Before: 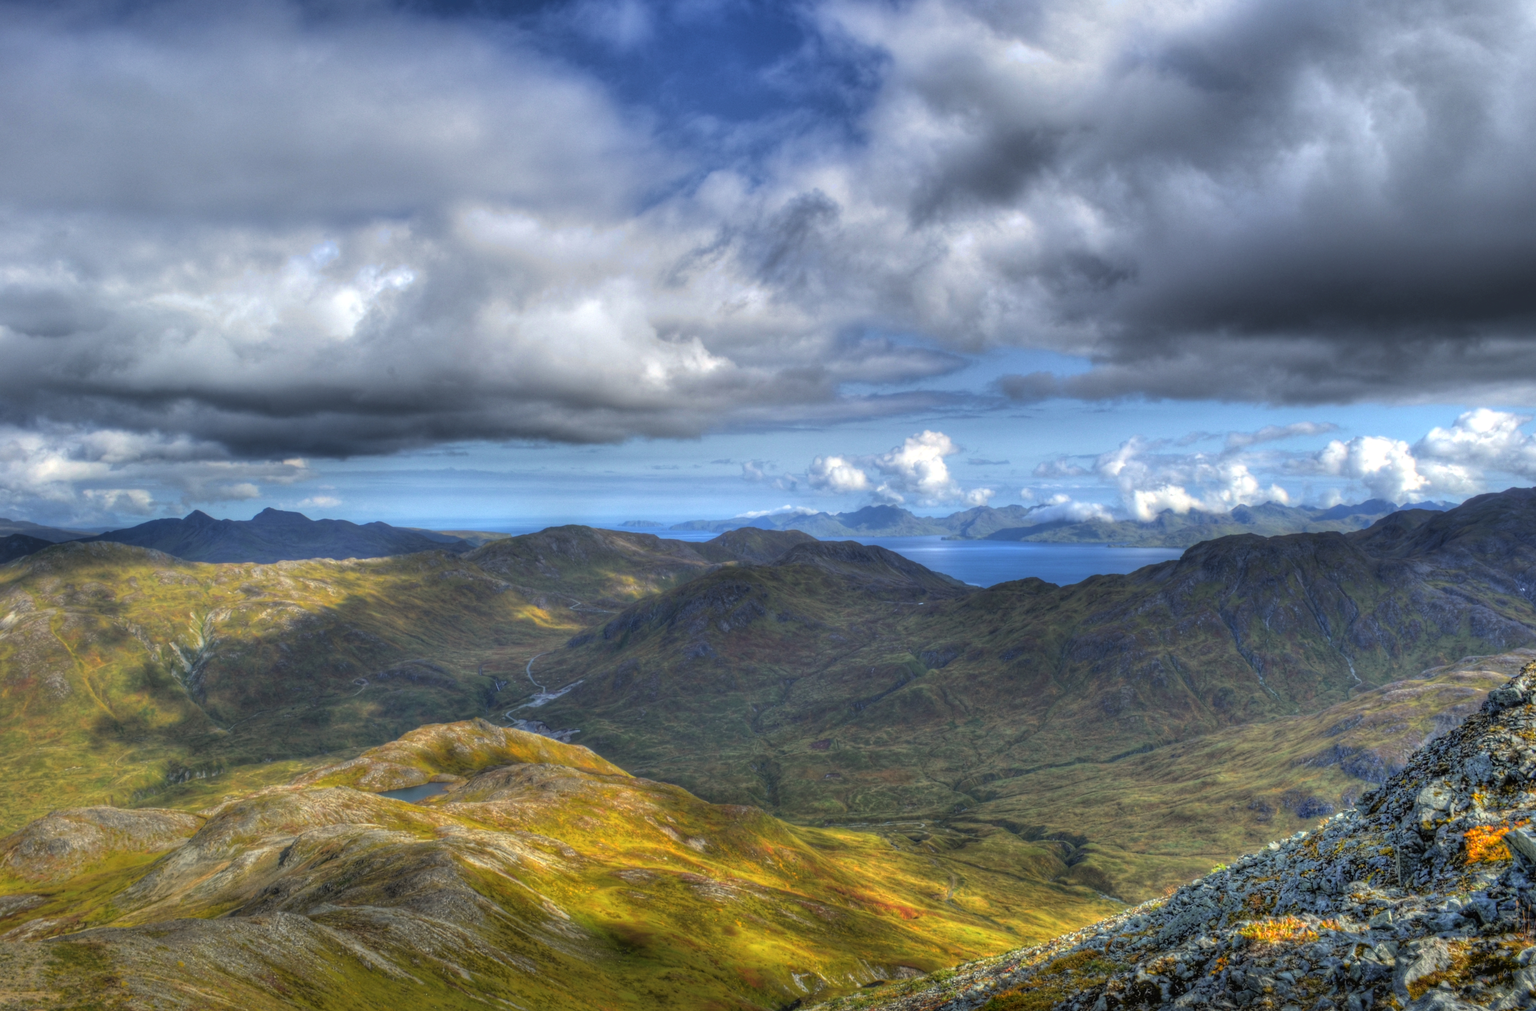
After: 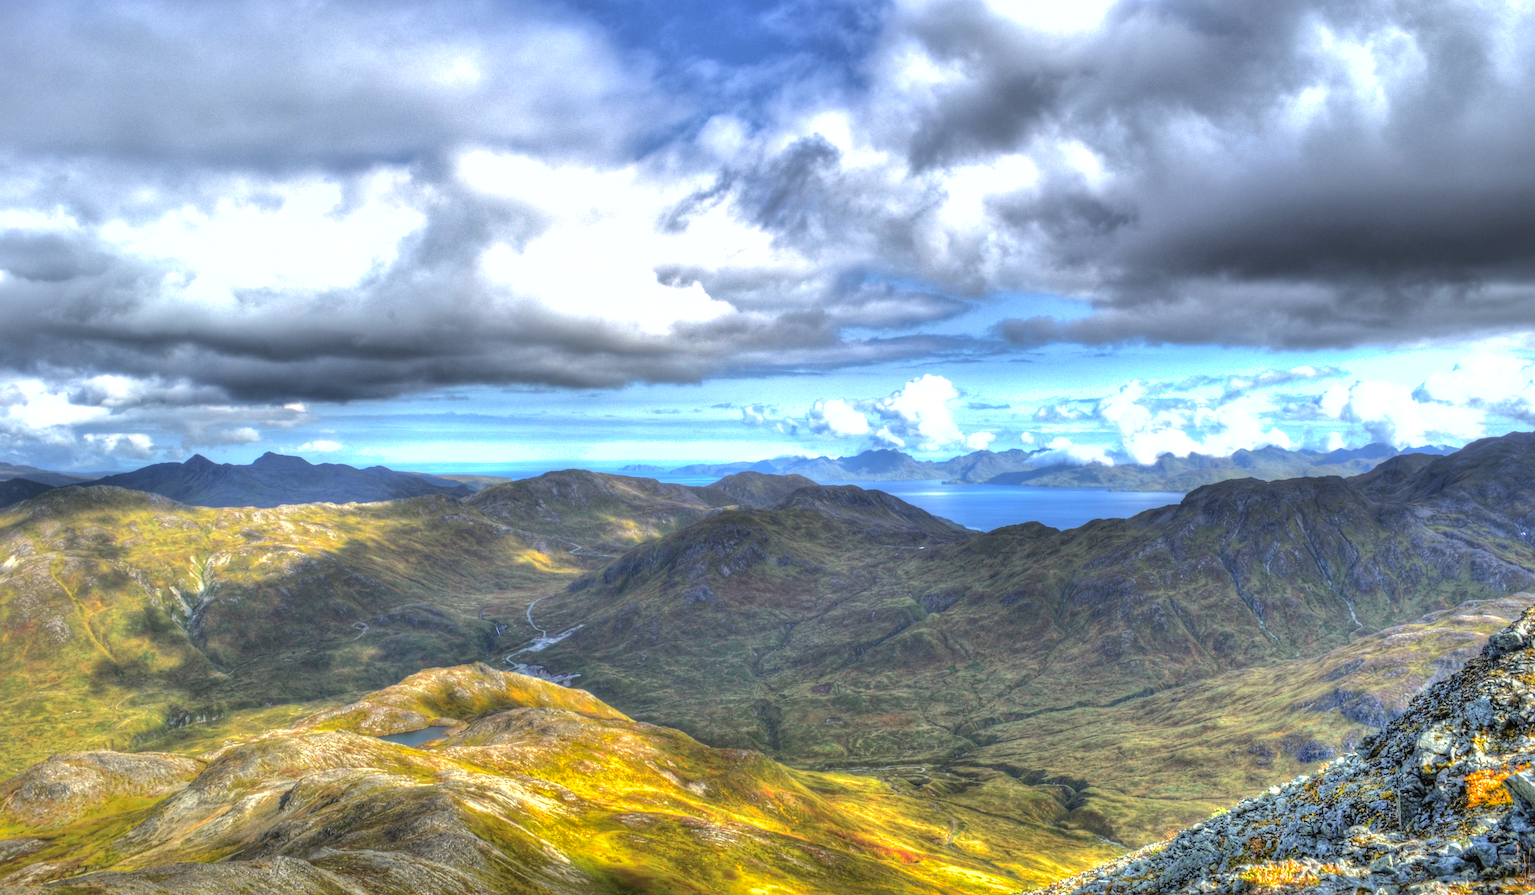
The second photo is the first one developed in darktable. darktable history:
sharpen: amount 0.204
crop and rotate: top 5.572%, bottom 5.83%
tone equalizer: -8 EV -0.429 EV, -7 EV -0.421 EV, -6 EV -0.318 EV, -5 EV -0.204 EV, -3 EV 0.254 EV, -2 EV 0.36 EV, -1 EV 0.415 EV, +0 EV 0.426 EV, edges refinement/feathering 500, mask exposure compensation -1.57 EV, preserve details no
exposure: exposure 0.61 EV, compensate highlight preservation false
shadows and highlights: on, module defaults
